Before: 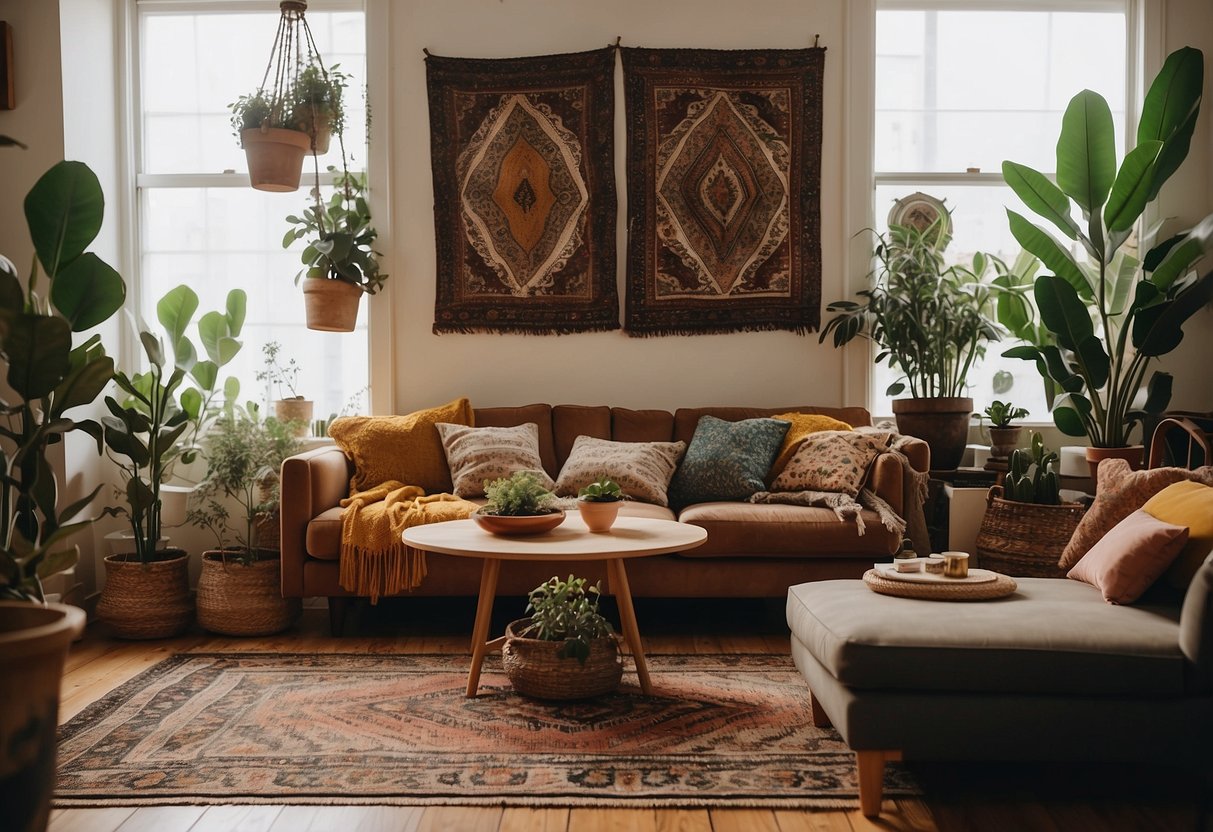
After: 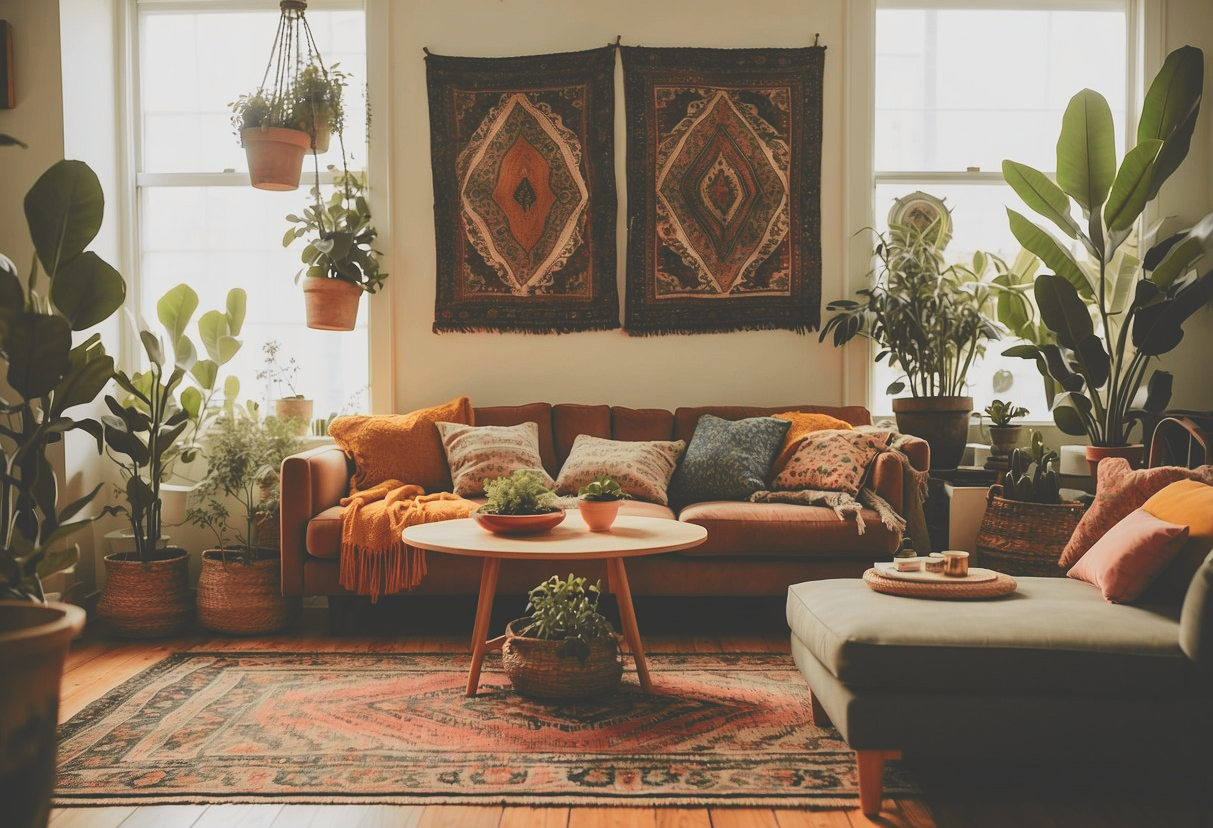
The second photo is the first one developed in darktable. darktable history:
exposure: black level correction -0.025, exposure -0.119 EV, compensate highlight preservation false
tone curve: curves: ch0 [(0, 0.017) (0.239, 0.277) (0.508, 0.593) (0.826, 0.855) (1, 0.945)]; ch1 [(0, 0) (0.401, 0.42) (0.442, 0.47) (0.492, 0.498) (0.511, 0.504) (0.555, 0.586) (0.681, 0.739) (1, 1)]; ch2 [(0, 0) (0.411, 0.433) (0.5, 0.504) (0.545, 0.574) (1, 1)], color space Lab, independent channels, preserve colors none
crop: top 0.215%, bottom 0.198%
